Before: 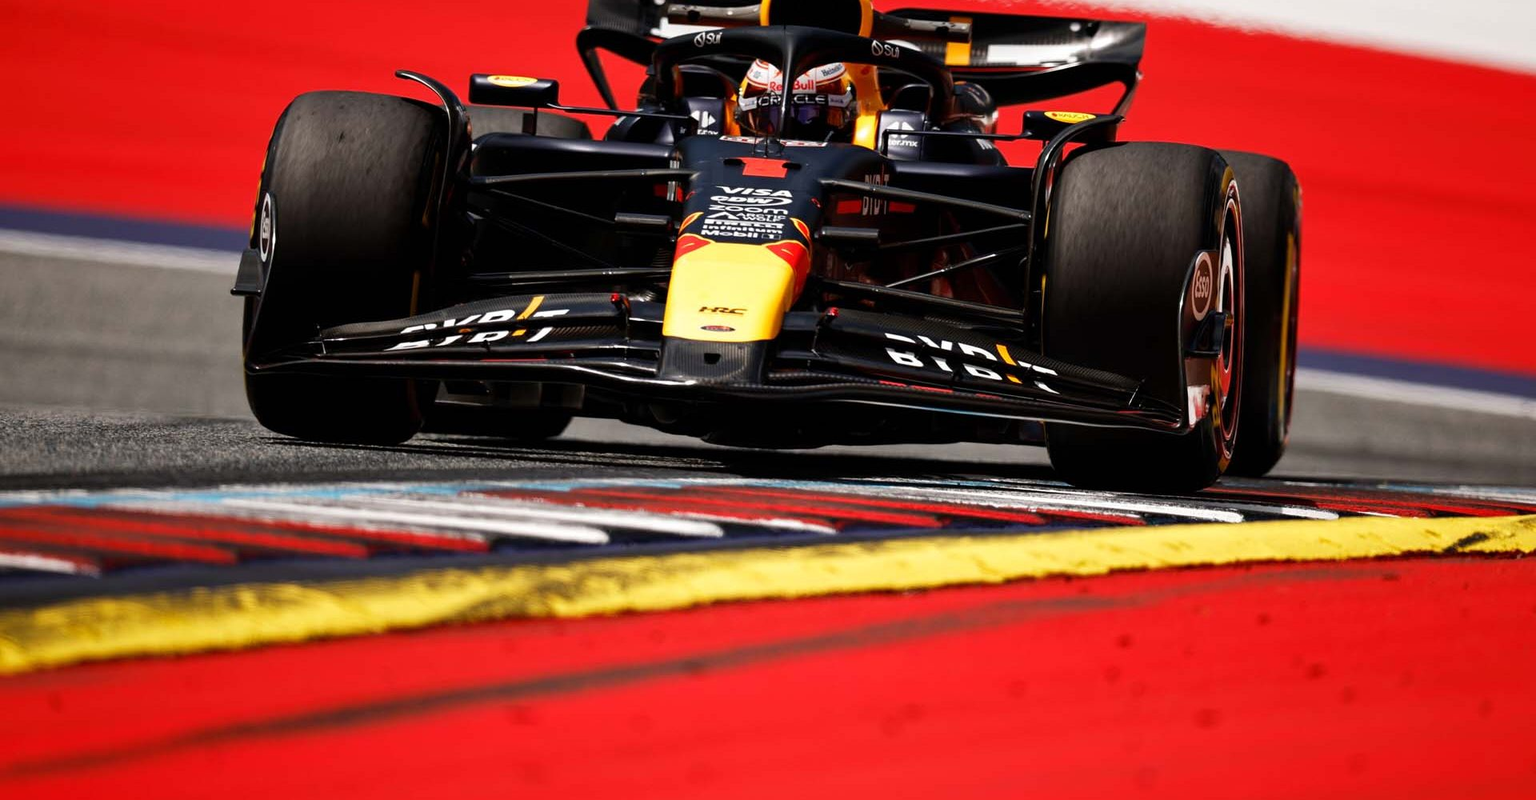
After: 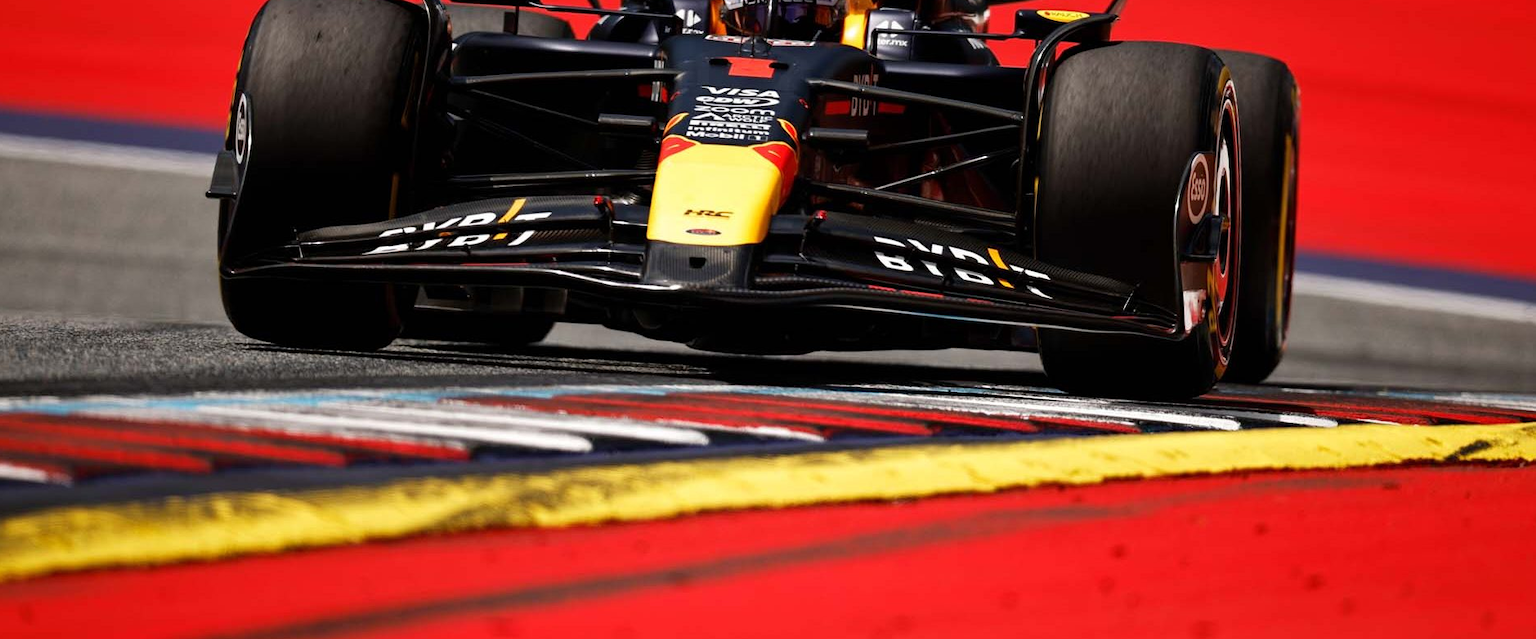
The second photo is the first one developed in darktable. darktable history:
crop and rotate: left 1.937%, top 12.755%, right 0.192%, bottom 8.979%
